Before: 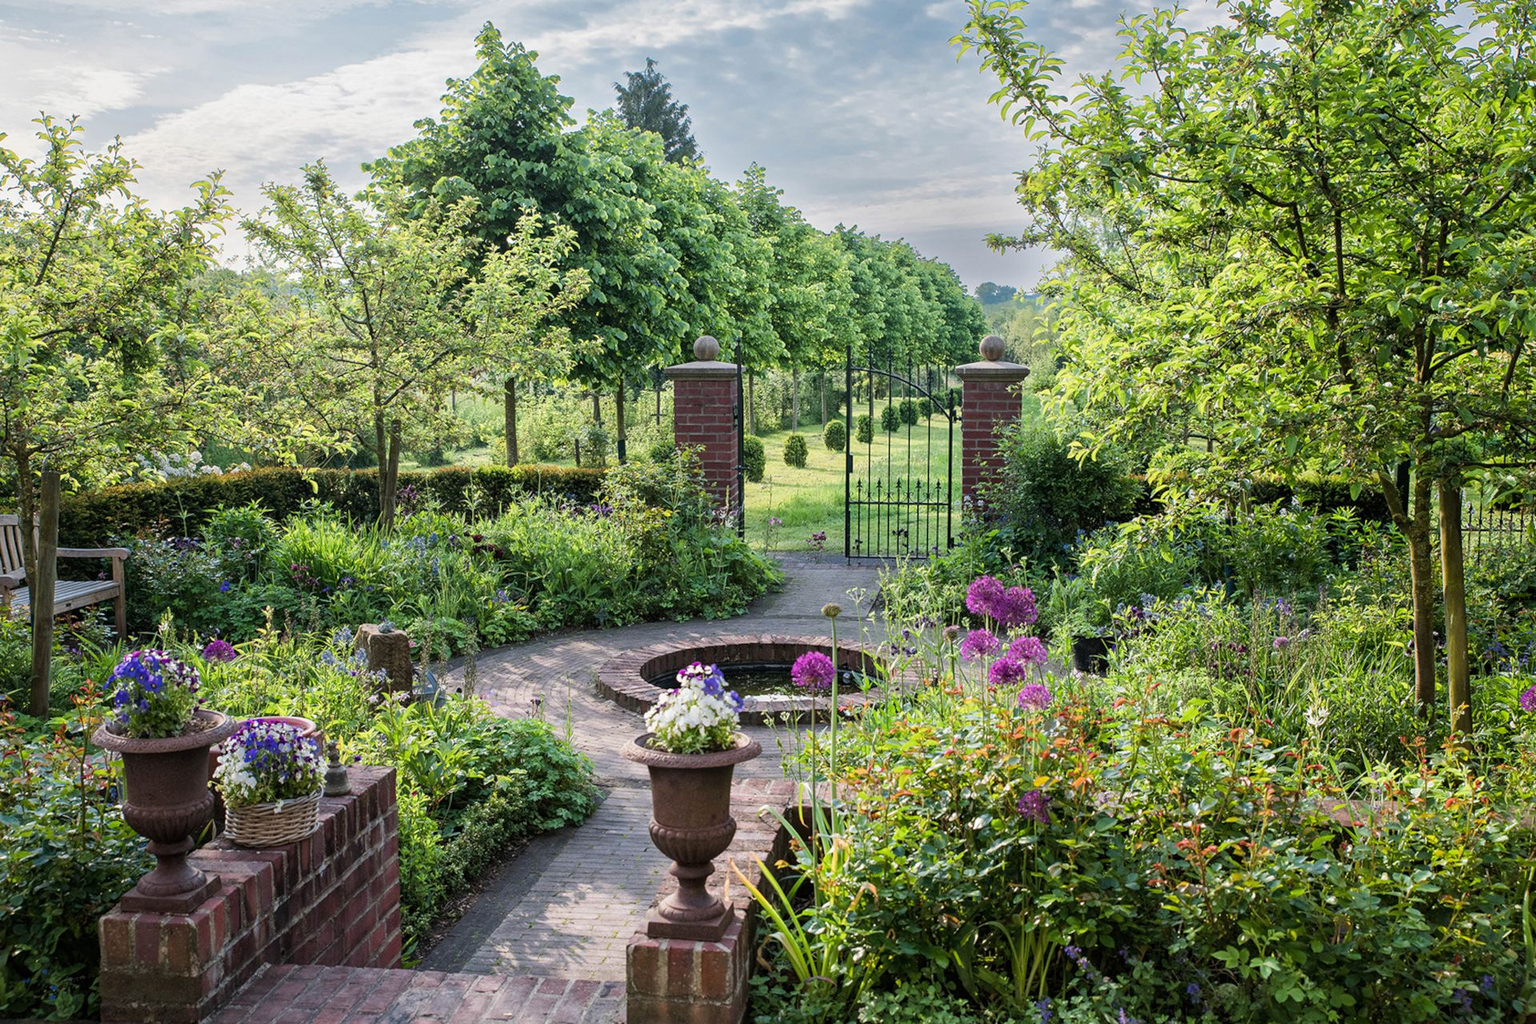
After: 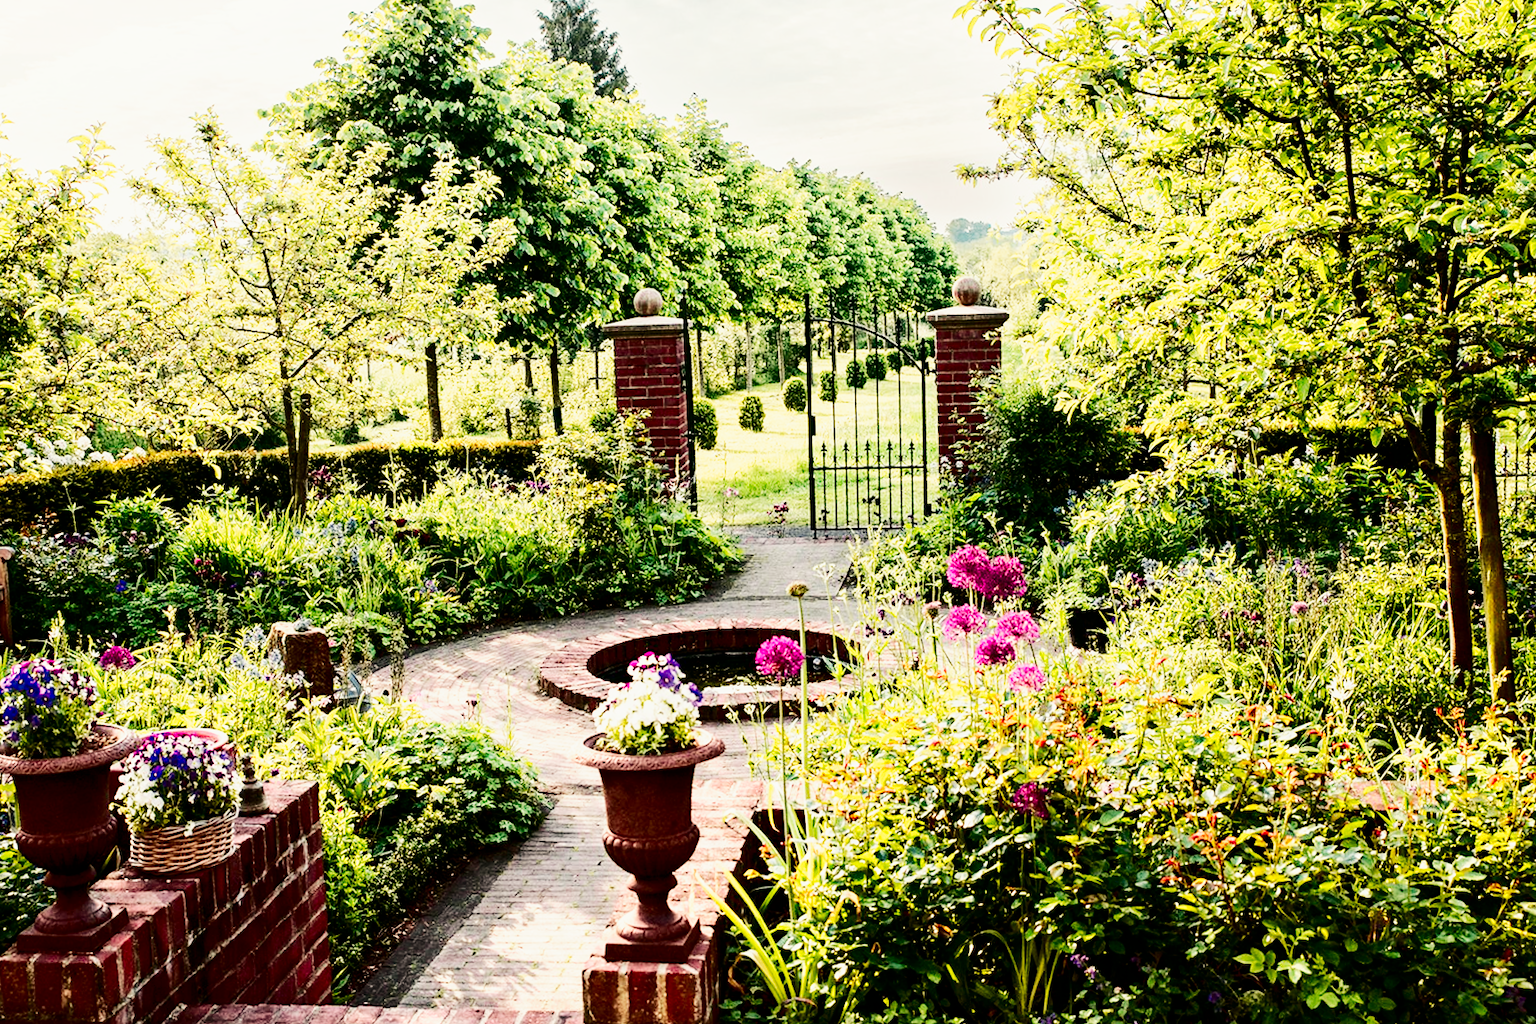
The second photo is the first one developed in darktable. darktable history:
base curve: curves: ch0 [(0, 0) (0.007, 0.004) (0.027, 0.03) (0.046, 0.07) (0.207, 0.54) (0.442, 0.872) (0.673, 0.972) (1, 1)], preserve colors none
crop and rotate: angle 1.96°, left 5.673%, top 5.673%
contrast brightness saturation: contrast 0.1, brightness -0.26, saturation 0.14
shadows and highlights: shadows 0, highlights 40
white balance: red 1.123, blue 0.83
tone curve: curves: ch0 [(0, 0) (0.058, 0.022) (0.265, 0.208) (0.41, 0.417) (0.485, 0.524) (0.638, 0.673) (0.845, 0.828) (0.994, 0.964)]; ch1 [(0, 0) (0.136, 0.146) (0.317, 0.34) (0.382, 0.408) (0.469, 0.482) (0.498, 0.497) (0.557, 0.573) (0.644, 0.643) (0.725, 0.765) (1, 1)]; ch2 [(0, 0) (0.352, 0.403) (0.45, 0.469) (0.502, 0.504) (0.54, 0.524) (0.592, 0.566) (0.638, 0.599) (1, 1)], color space Lab, independent channels, preserve colors none
exposure: black level correction 0, compensate exposure bias true, compensate highlight preservation false
